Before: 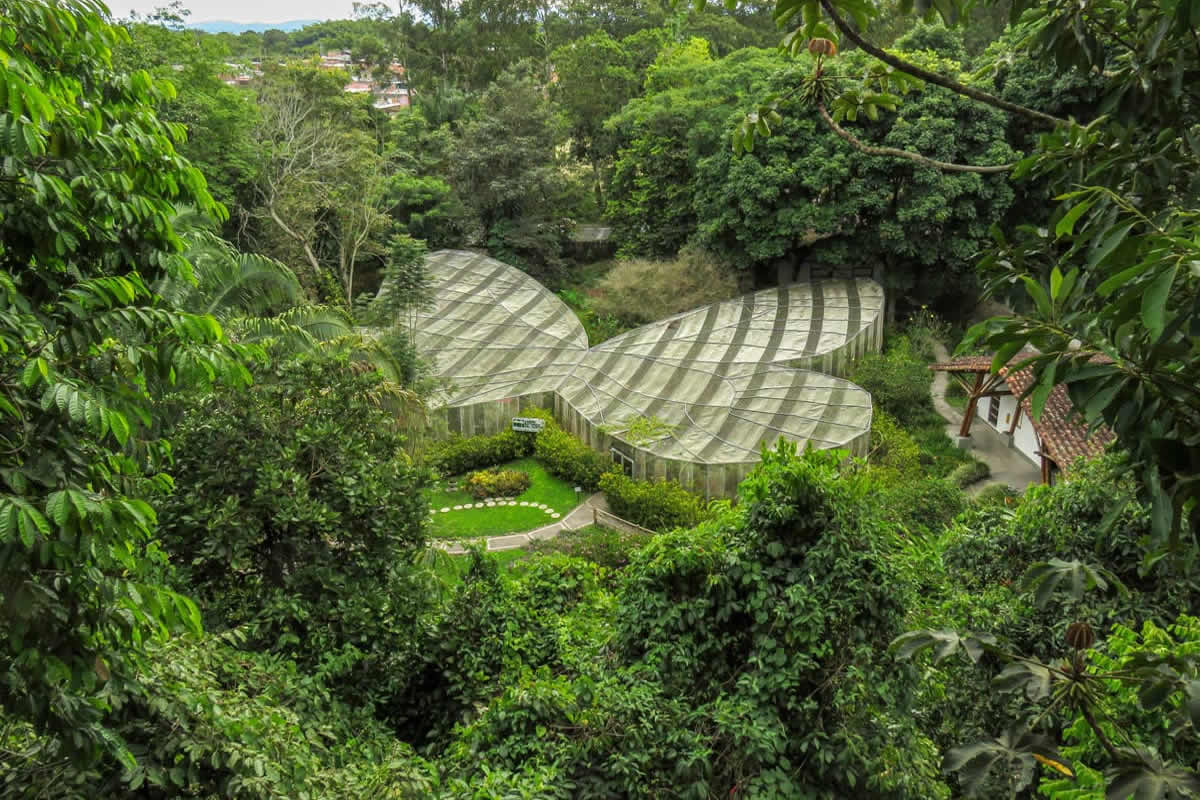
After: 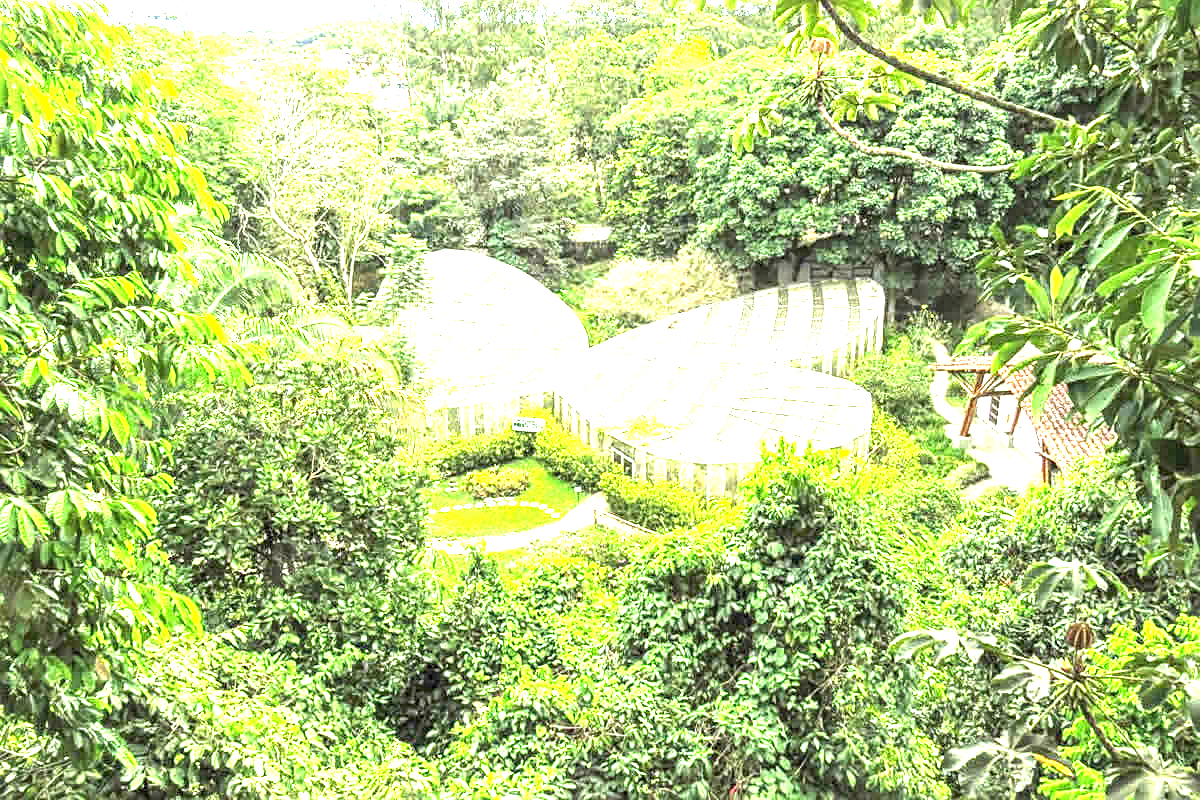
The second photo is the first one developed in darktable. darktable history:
exposure: exposure 3 EV, compensate highlight preservation false
sharpen: on, module defaults
local contrast: on, module defaults
